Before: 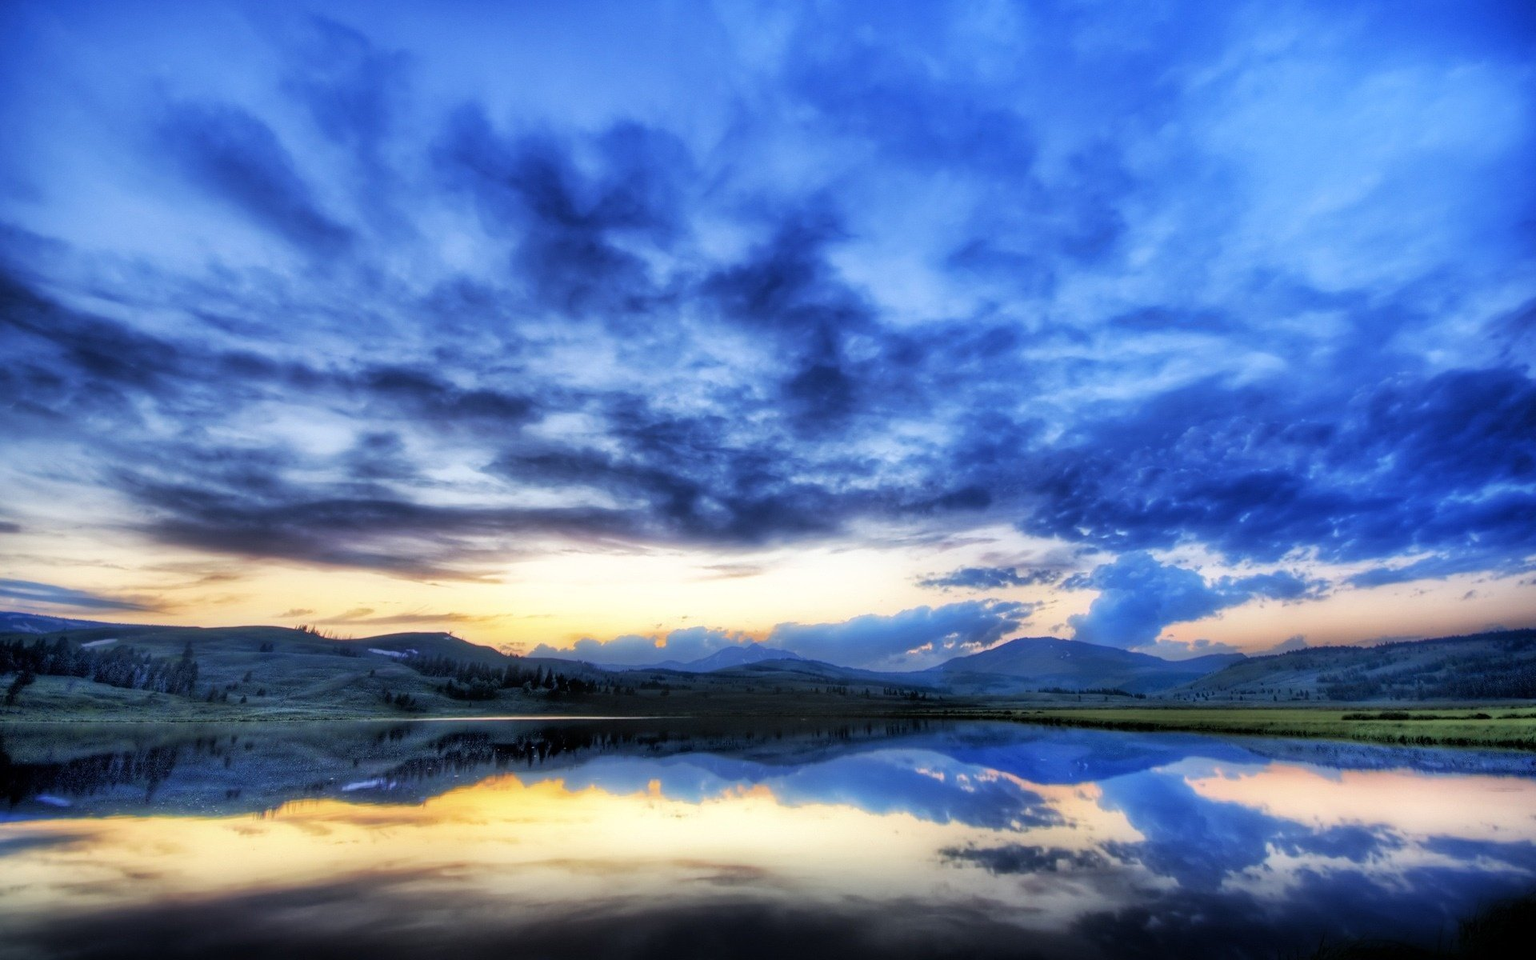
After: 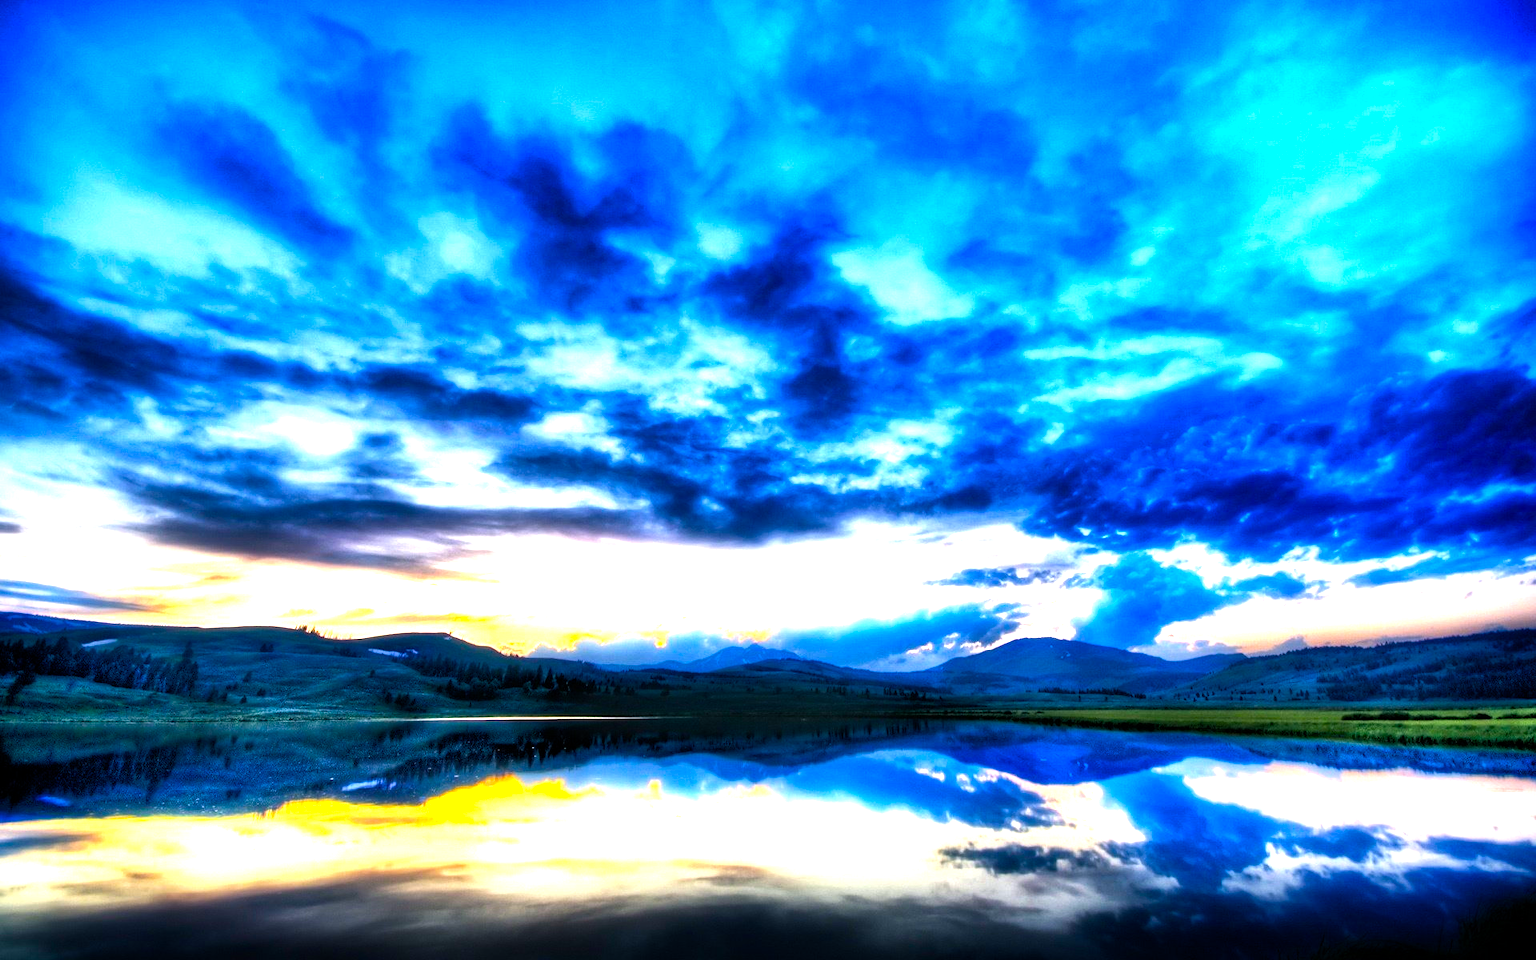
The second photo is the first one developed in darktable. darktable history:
color balance rgb: shadows lift › chroma 2.768%, shadows lift › hue 191.46°, perceptual saturation grading › global saturation 35.117%, perceptual saturation grading › highlights -29.838%, perceptual saturation grading › shadows 34.807%, perceptual brilliance grading › highlights 46.602%, perceptual brilliance grading › mid-tones 21.563%, perceptual brilliance grading › shadows -6.682%, global vibrance 35.297%, contrast 10.049%
